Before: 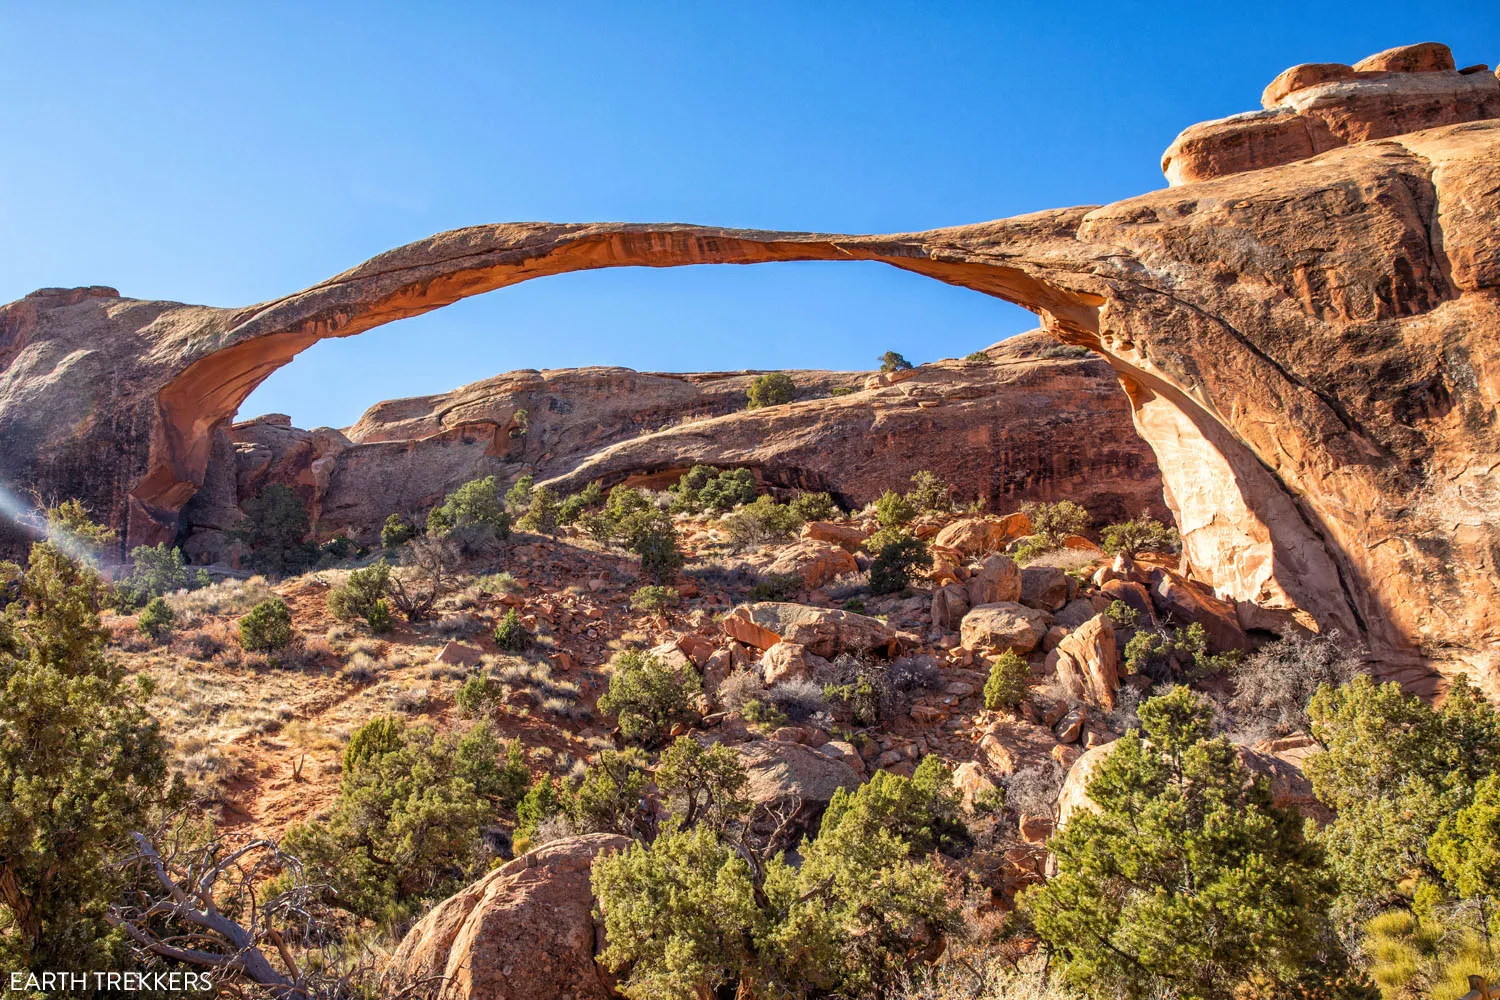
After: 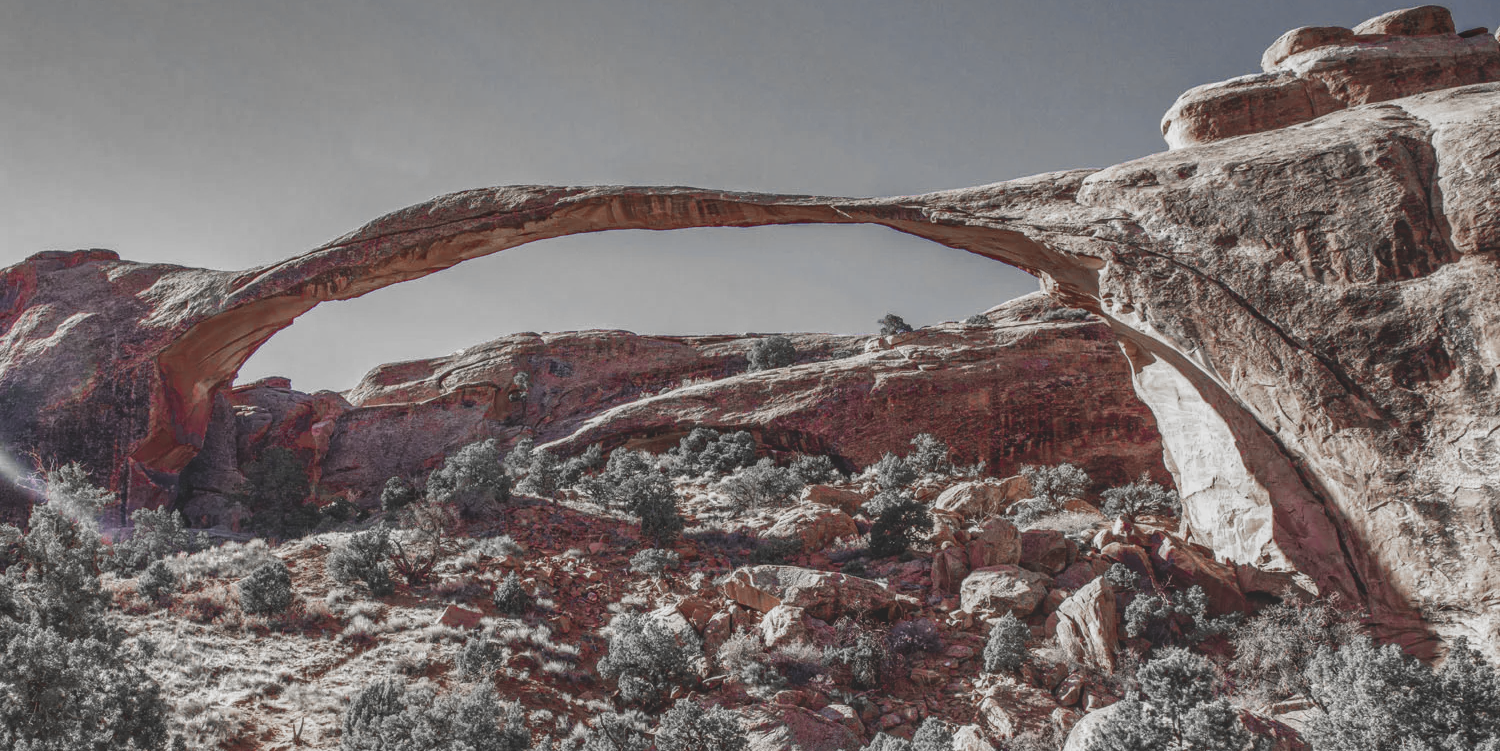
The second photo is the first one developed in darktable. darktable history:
crop: top 3.706%, bottom 21.186%
local contrast: highlights 2%, shadows 5%, detail 134%
color zones: curves: ch0 [(0, 0.278) (0.143, 0.5) (0.286, 0.5) (0.429, 0.5) (0.571, 0.5) (0.714, 0.5) (0.857, 0.5) (1, 0.5)]; ch1 [(0, 1) (0.143, 0.165) (0.286, 0) (0.429, 0) (0.571, 0) (0.714, 0) (0.857, 0.5) (1, 0.5)]; ch2 [(0, 0.508) (0.143, 0.5) (0.286, 0.5) (0.429, 0.5) (0.571, 0.5) (0.714, 0.5) (0.857, 0.5) (1, 0.5)]
tone equalizer: on, module defaults
exposure: black level correction -0.035, exposure -0.497 EV, compensate highlight preservation false
shadows and highlights: shadows 18.33, highlights -85.11, soften with gaussian
haze removal: compatibility mode true, adaptive false
